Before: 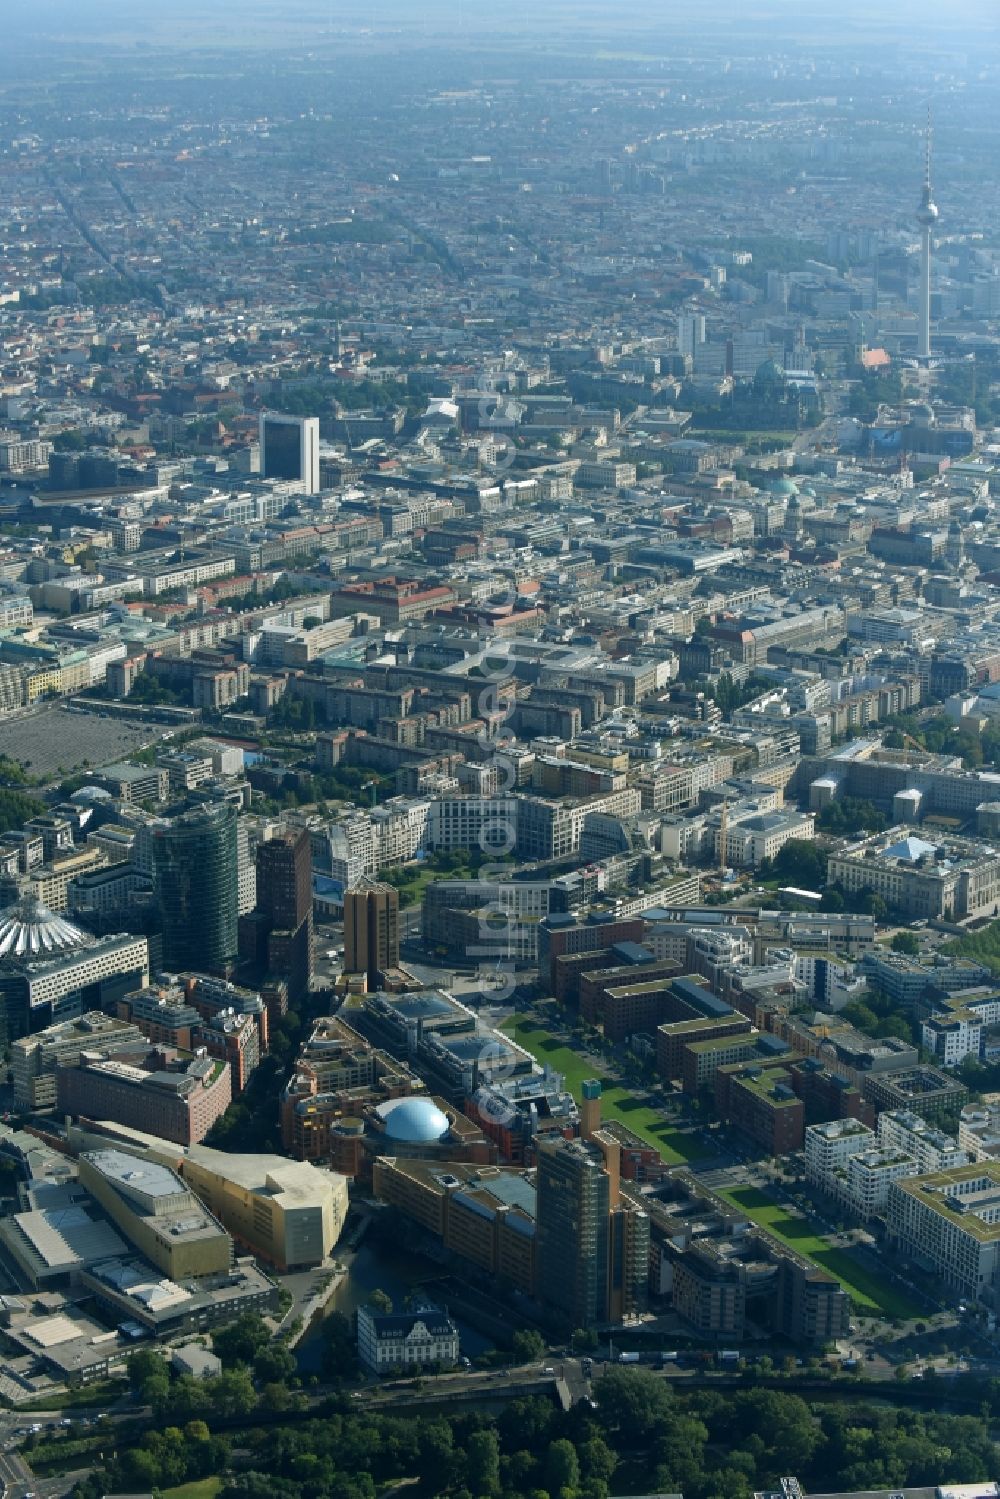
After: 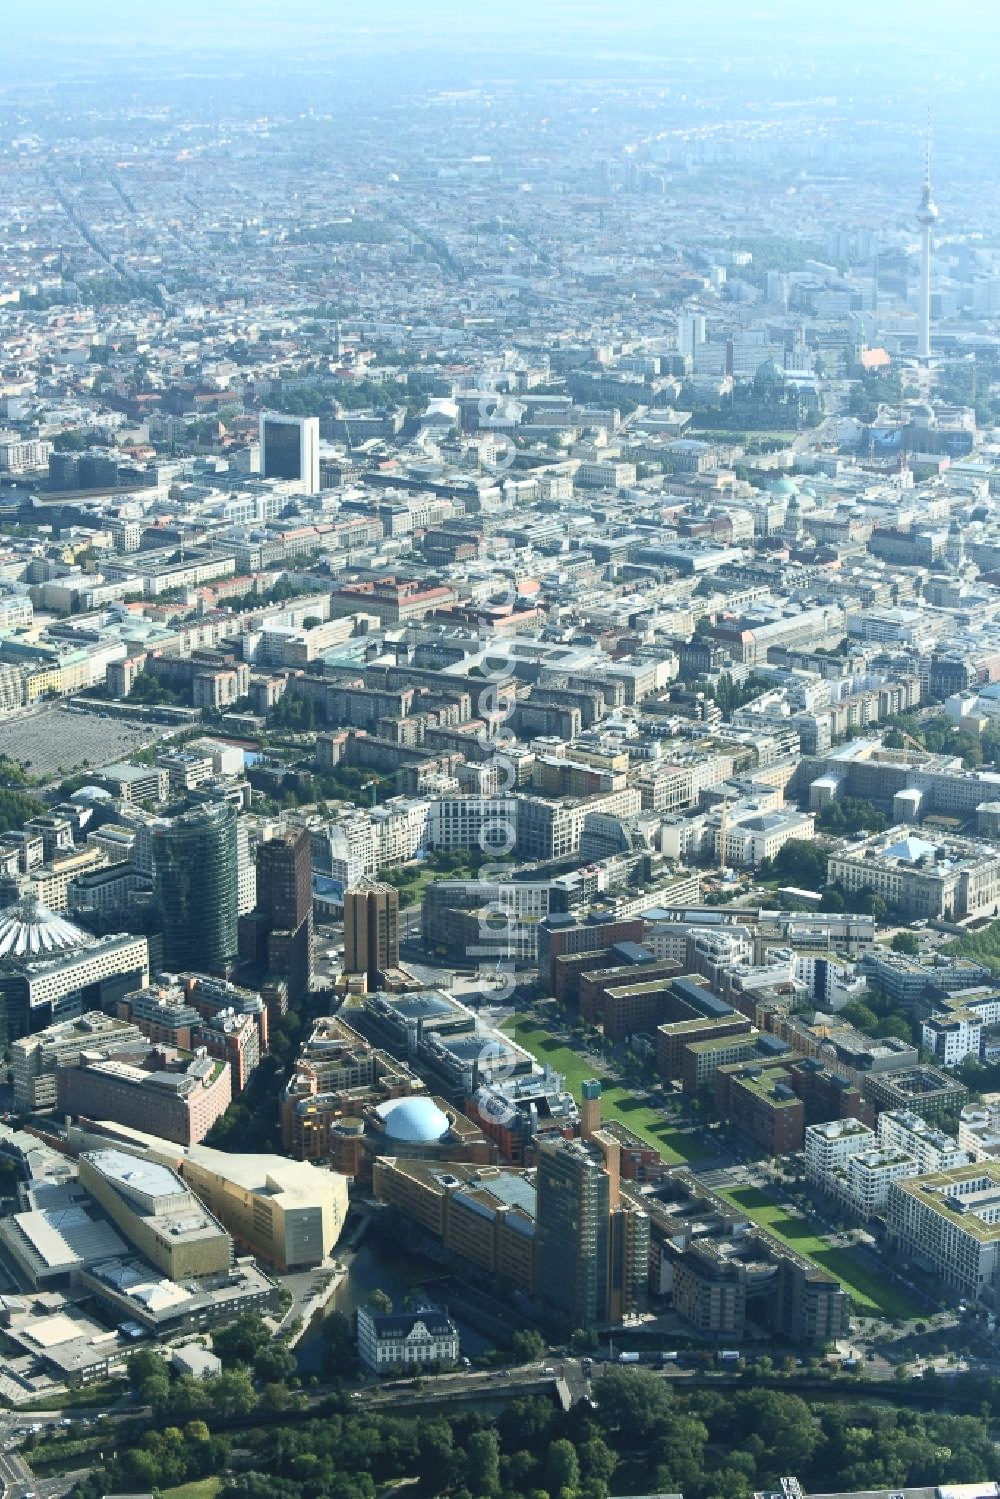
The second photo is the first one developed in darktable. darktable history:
contrast brightness saturation: contrast 0.377, brightness 0.512
